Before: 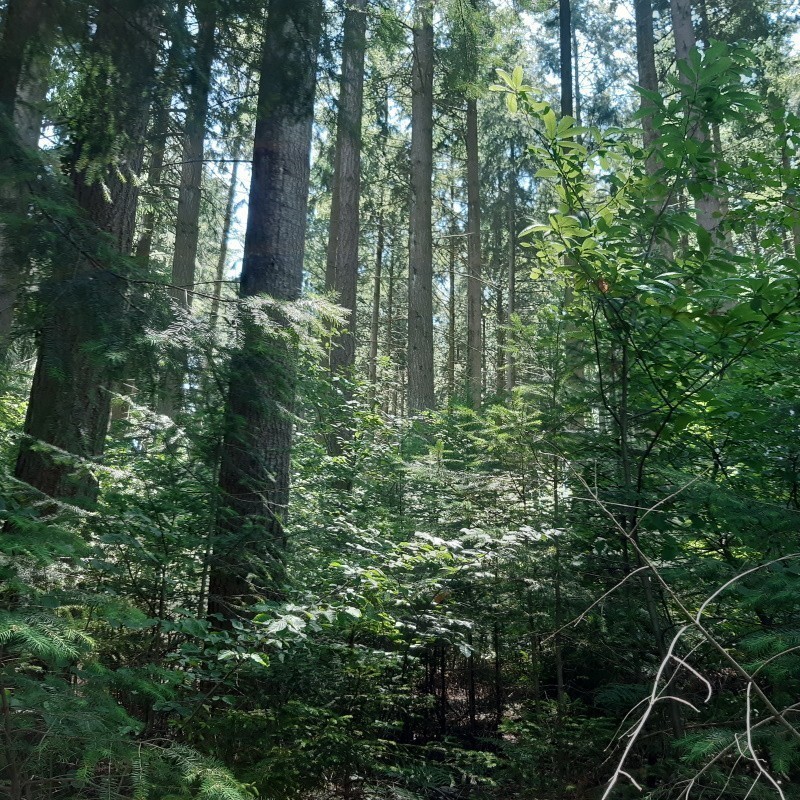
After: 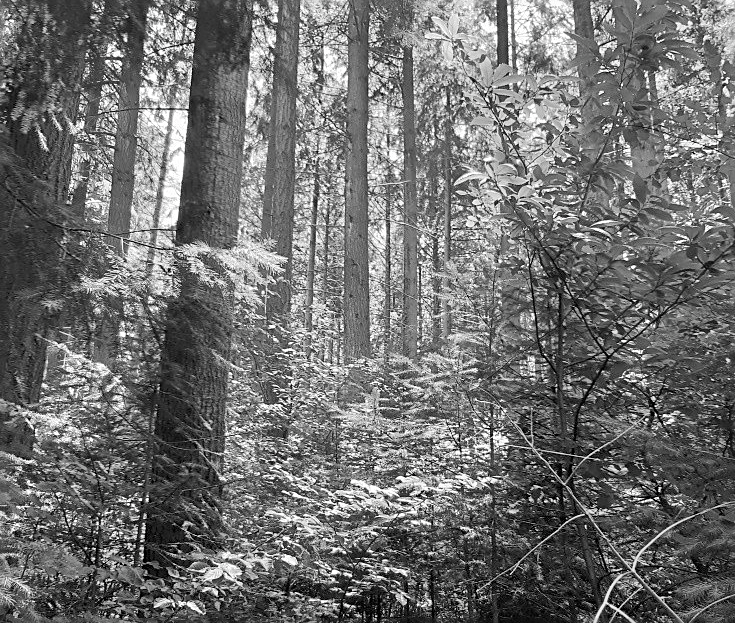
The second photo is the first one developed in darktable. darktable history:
crop: left 8.11%, top 6.623%, bottom 15.383%
exposure: black level correction 0, exposure 0 EV, compensate highlight preservation false
base curve: curves: ch0 [(0, 0) (0.158, 0.273) (0.879, 0.895) (1, 1)], preserve colors none
color balance rgb: perceptual saturation grading › global saturation 0.573%
contrast brightness saturation: saturation -0.99
sharpen: on, module defaults
shadows and highlights: shadows 39.26, highlights -52.96, low approximation 0.01, soften with gaussian
